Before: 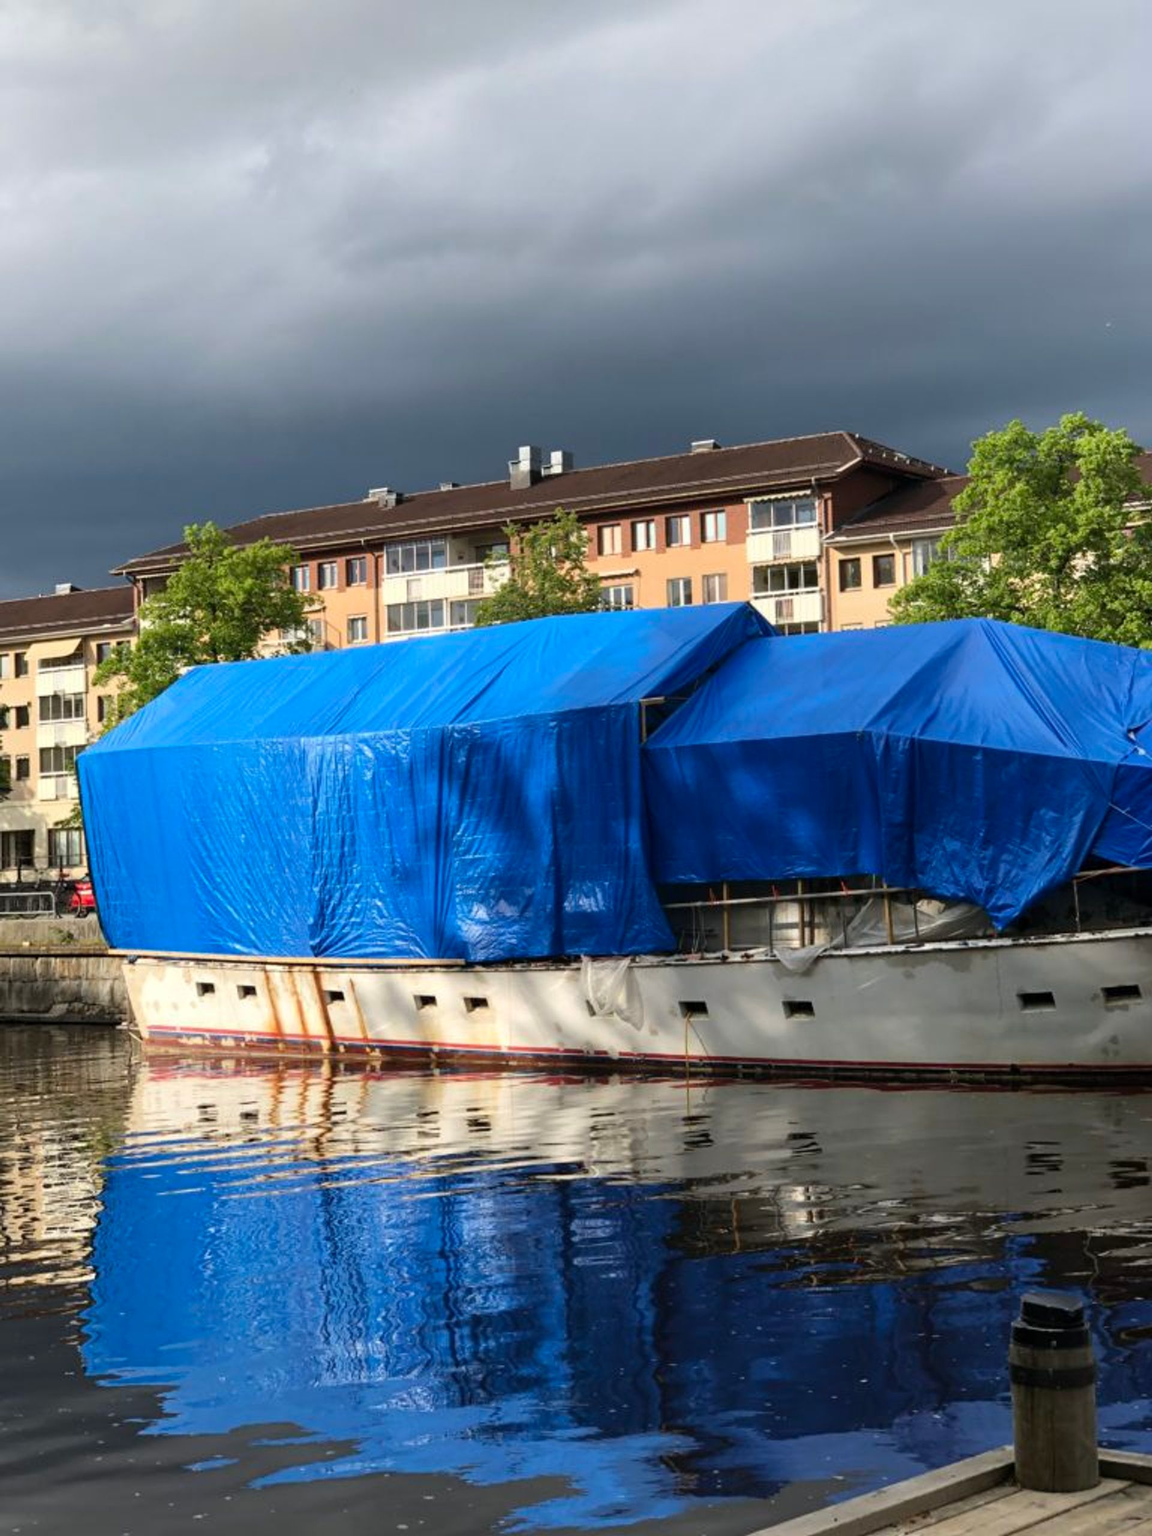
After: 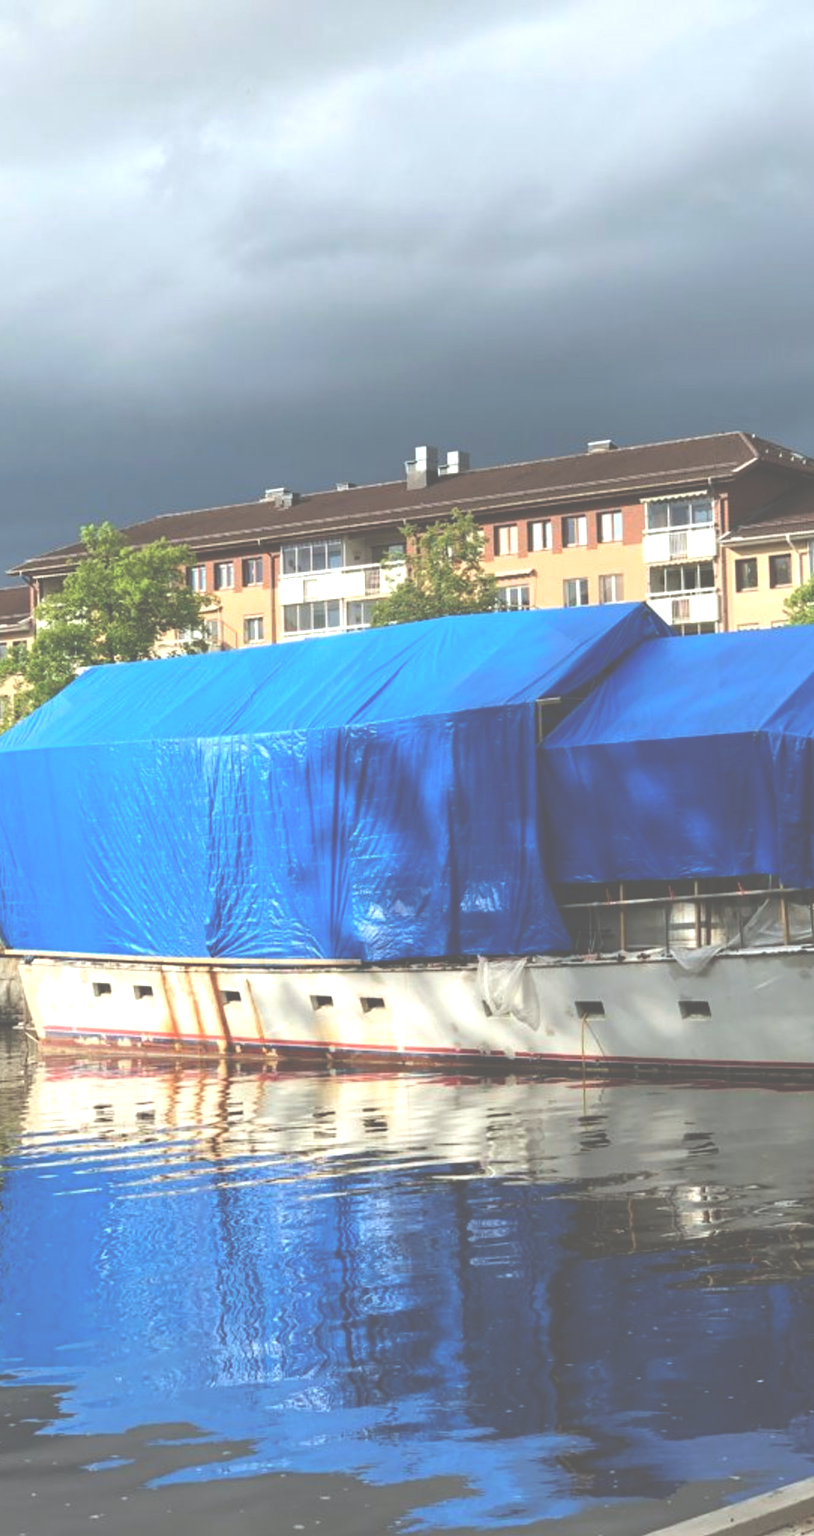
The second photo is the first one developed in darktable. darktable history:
color correction: highlights a* -2.96, highlights b* -1.97, shadows a* 2.07, shadows b* 2.72
crop and rotate: left 9.016%, right 20.3%
exposure: black level correction -0.07, exposure 0.502 EV, compensate exposure bias true, compensate highlight preservation false
